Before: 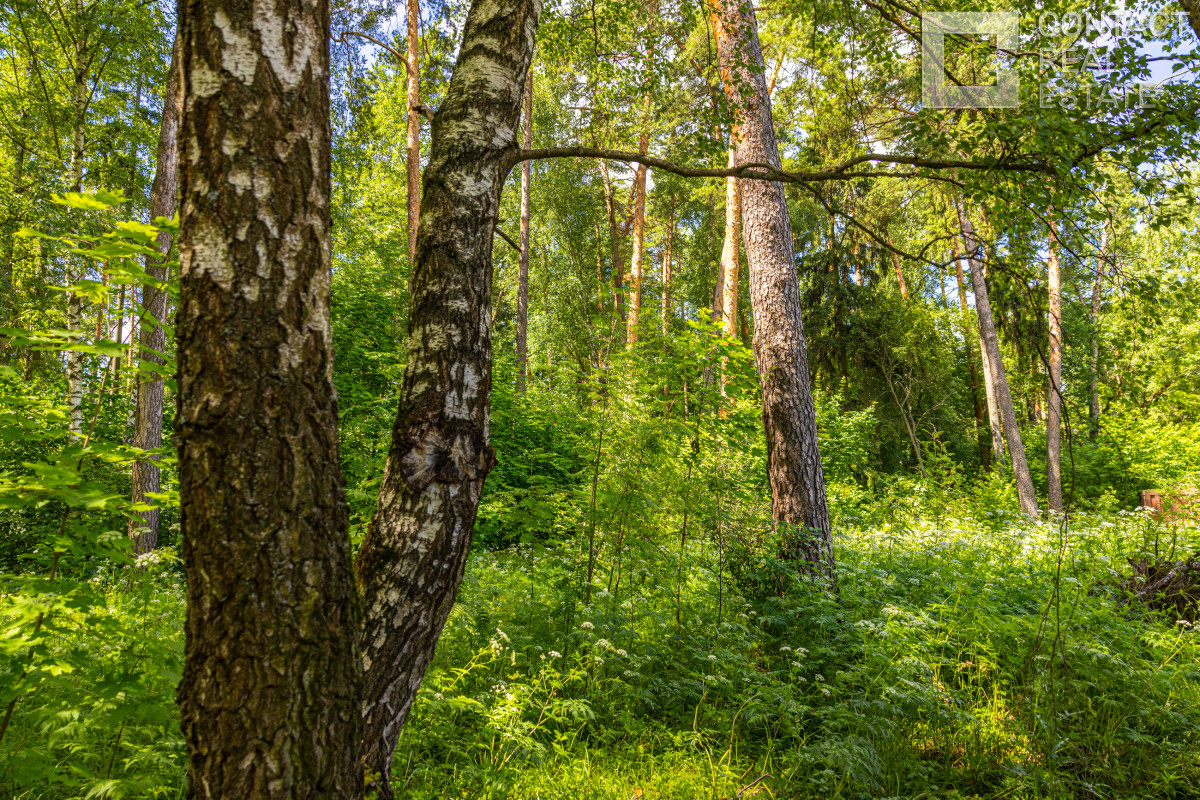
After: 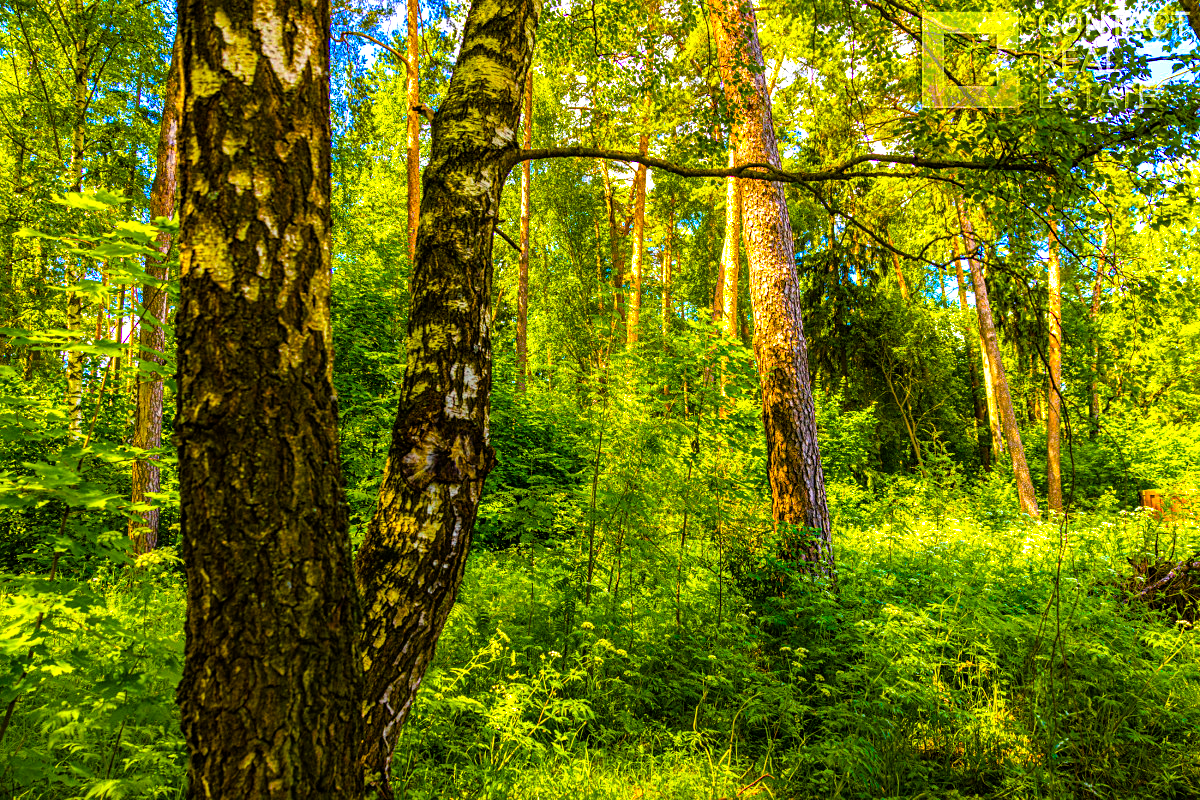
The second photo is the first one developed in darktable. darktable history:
shadows and highlights: shadows 36.65, highlights -26.68, soften with gaussian
color balance rgb: power › hue 311.48°, linear chroma grading › global chroma 33.742%, perceptual saturation grading › global saturation 63.74%, perceptual saturation grading › highlights 59.91%, perceptual saturation grading › mid-tones 49.989%, perceptual saturation grading › shadows 49.31%, global vibrance 21.684%
tone equalizer: -8 EV -0.717 EV, -7 EV -0.686 EV, -6 EV -0.573 EV, -5 EV -0.398 EV, -3 EV 0.391 EV, -2 EV 0.6 EV, -1 EV 0.677 EV, +0 EV 0.752 EV, mask exposure compensation -0.495 EV
sharpen: amount 0.201
